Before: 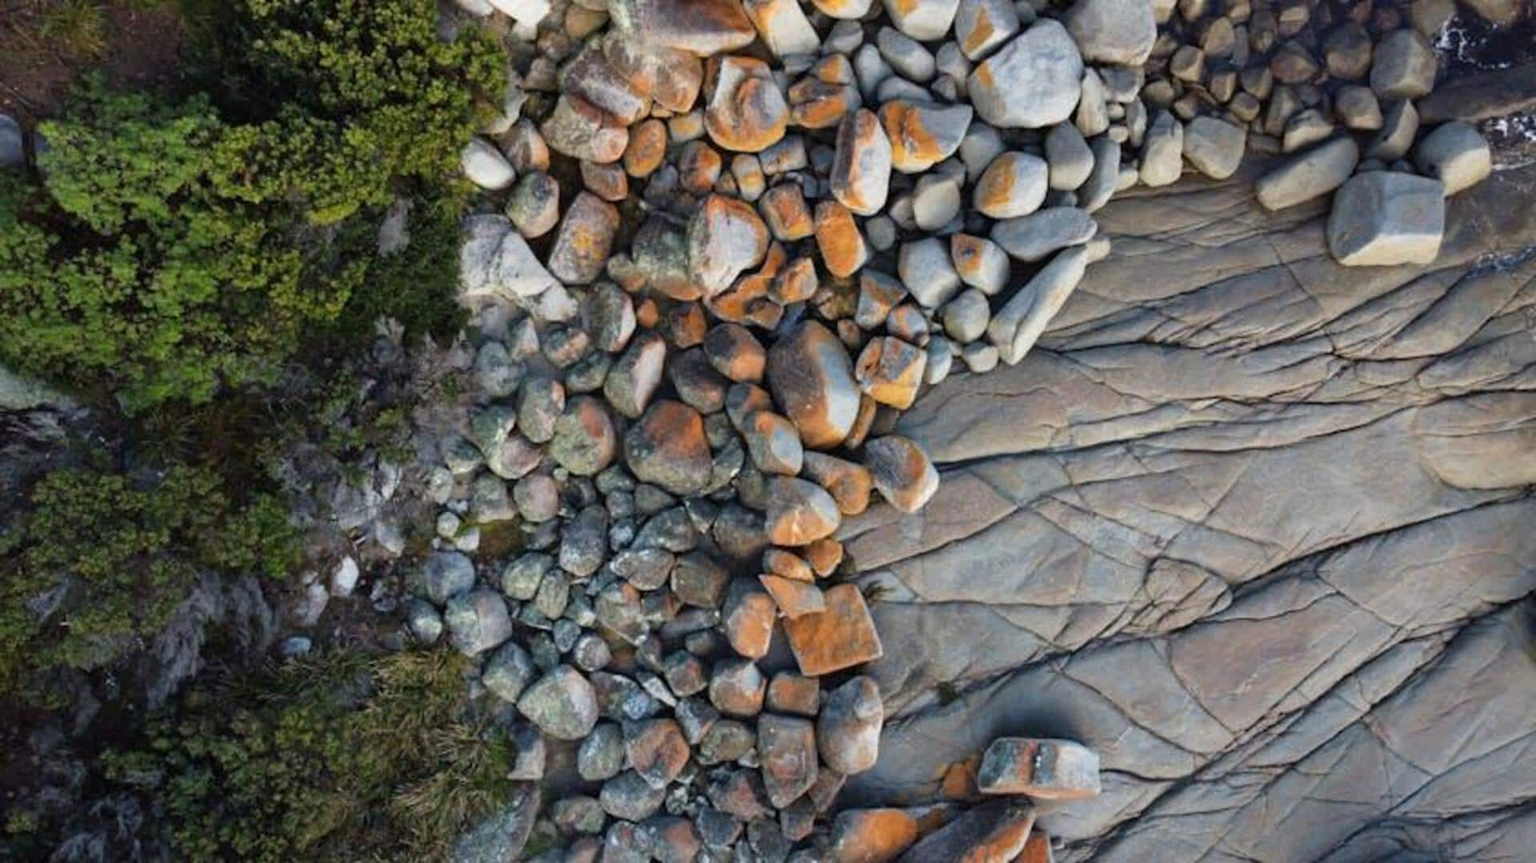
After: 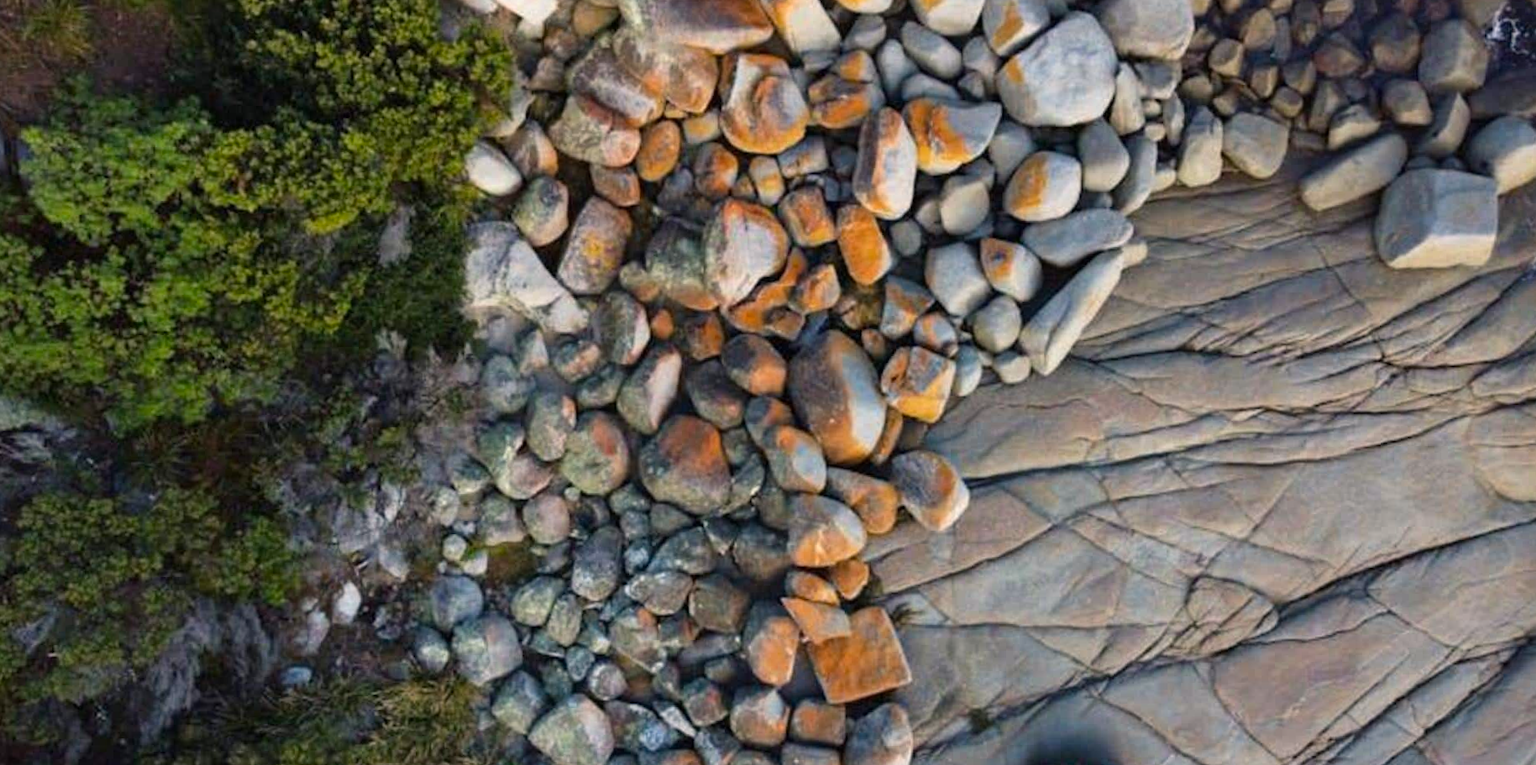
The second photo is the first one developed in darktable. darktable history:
crop and rotate: angle 0.455°, left 0.397%, right 2.972%, bottom 14.262%
color balance rgb: highlights gain › chroma 1.342%, highlights gain › hue 57.34°, linear chroma grading › global chroma 8.02%, perceptual saturation grading › global saturation 0.264%, global vibrance 20%
